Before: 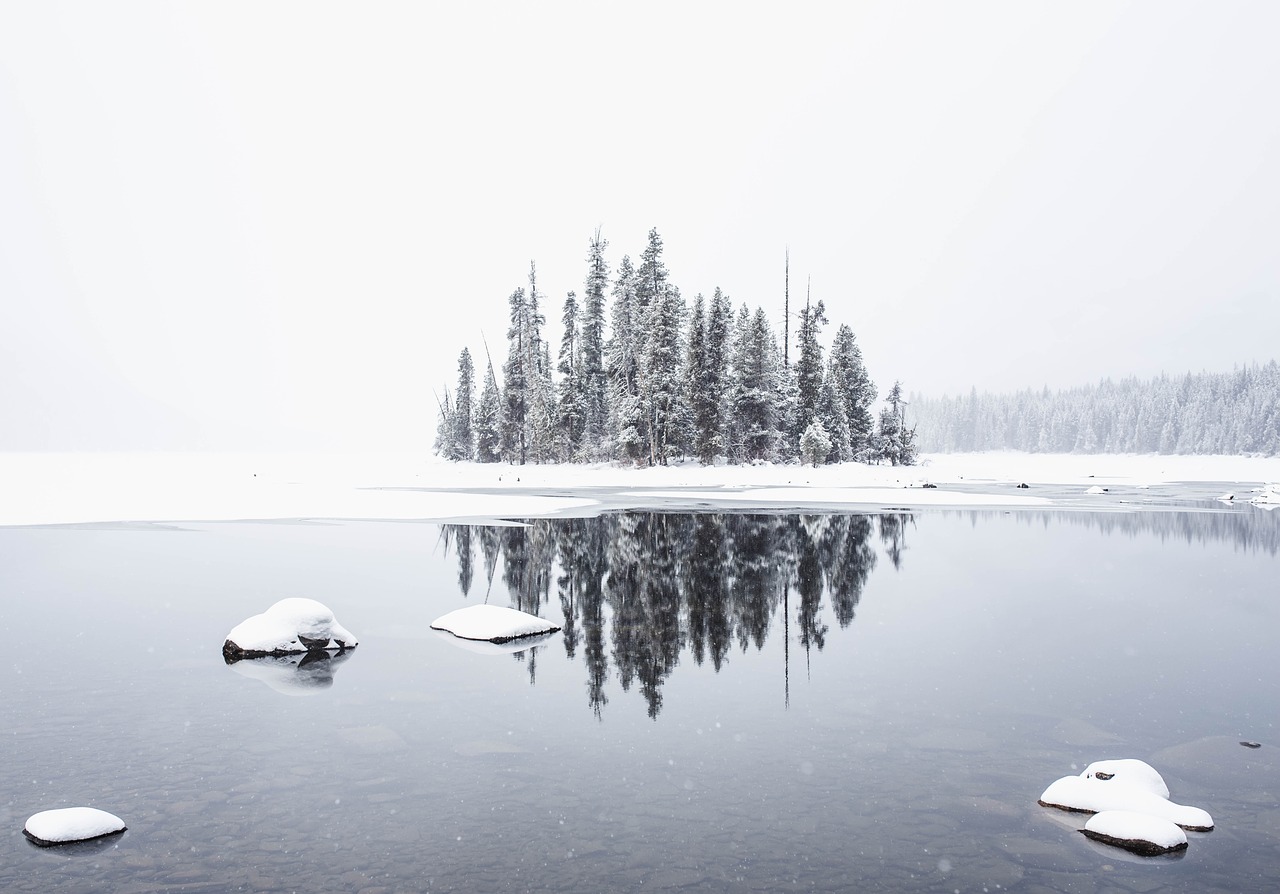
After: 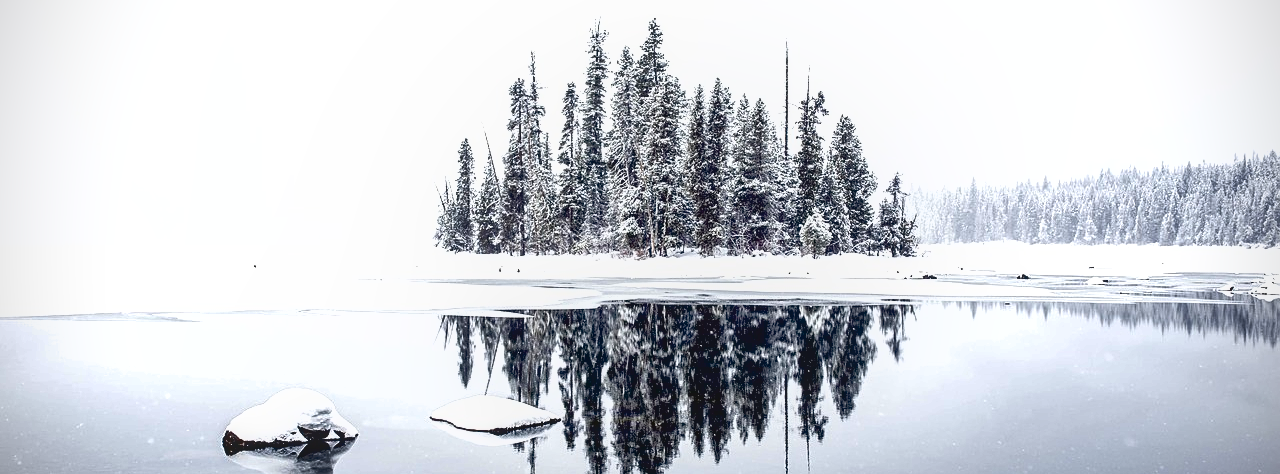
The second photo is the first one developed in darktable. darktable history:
contrast brightness saturation: contrast 0.028, brightness -0.034
exposure: black level correction 0.057, compensate exposure bias true, compensate highlight preservation false
crop and rotate: top 23.419%, bottom 23.522%
sharpen: amount 0.217
vignetting: dithering 16-bit output, unbound false
shadows and highlights: shadows 39.44, highlights -55.51, low approximation 0.01, soften with gaussian
local contrast: detail 109%
tone equalizer: -8 EV -0.415 EV, -7 EV -0.377 EV, -6 EV -0.353 EV, -5 EV -0.235 EV, -3 EV 0.222 EV, -2 EV 0.32 EV, -1 EV 0.391 EV, +0 EV 0.427 EV
